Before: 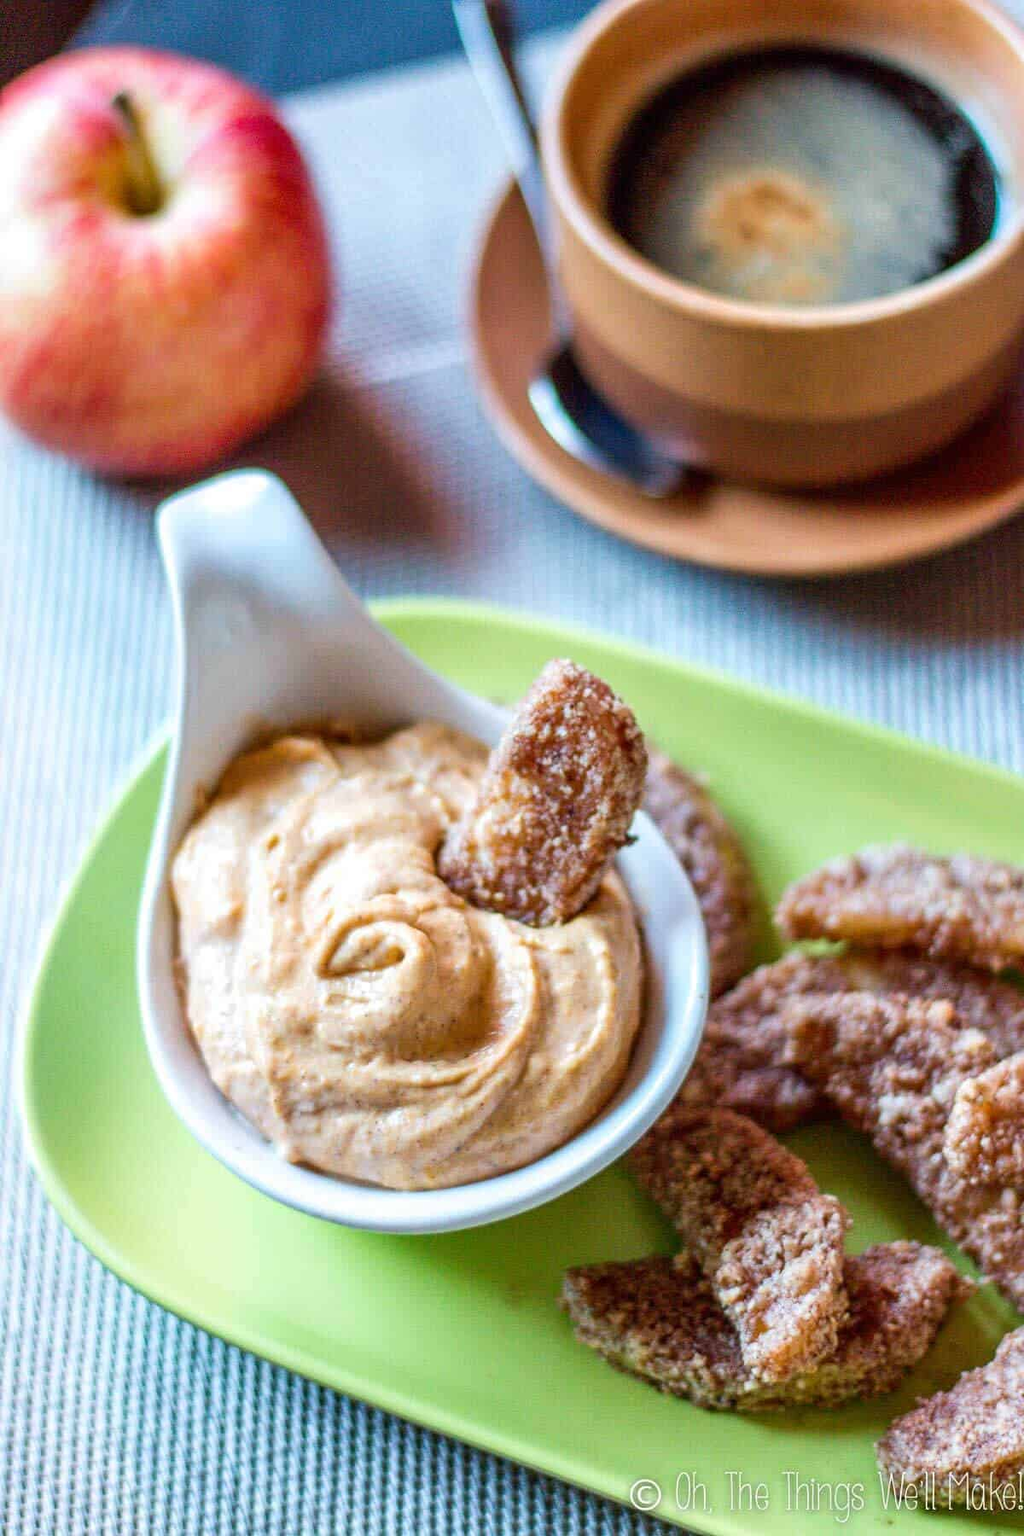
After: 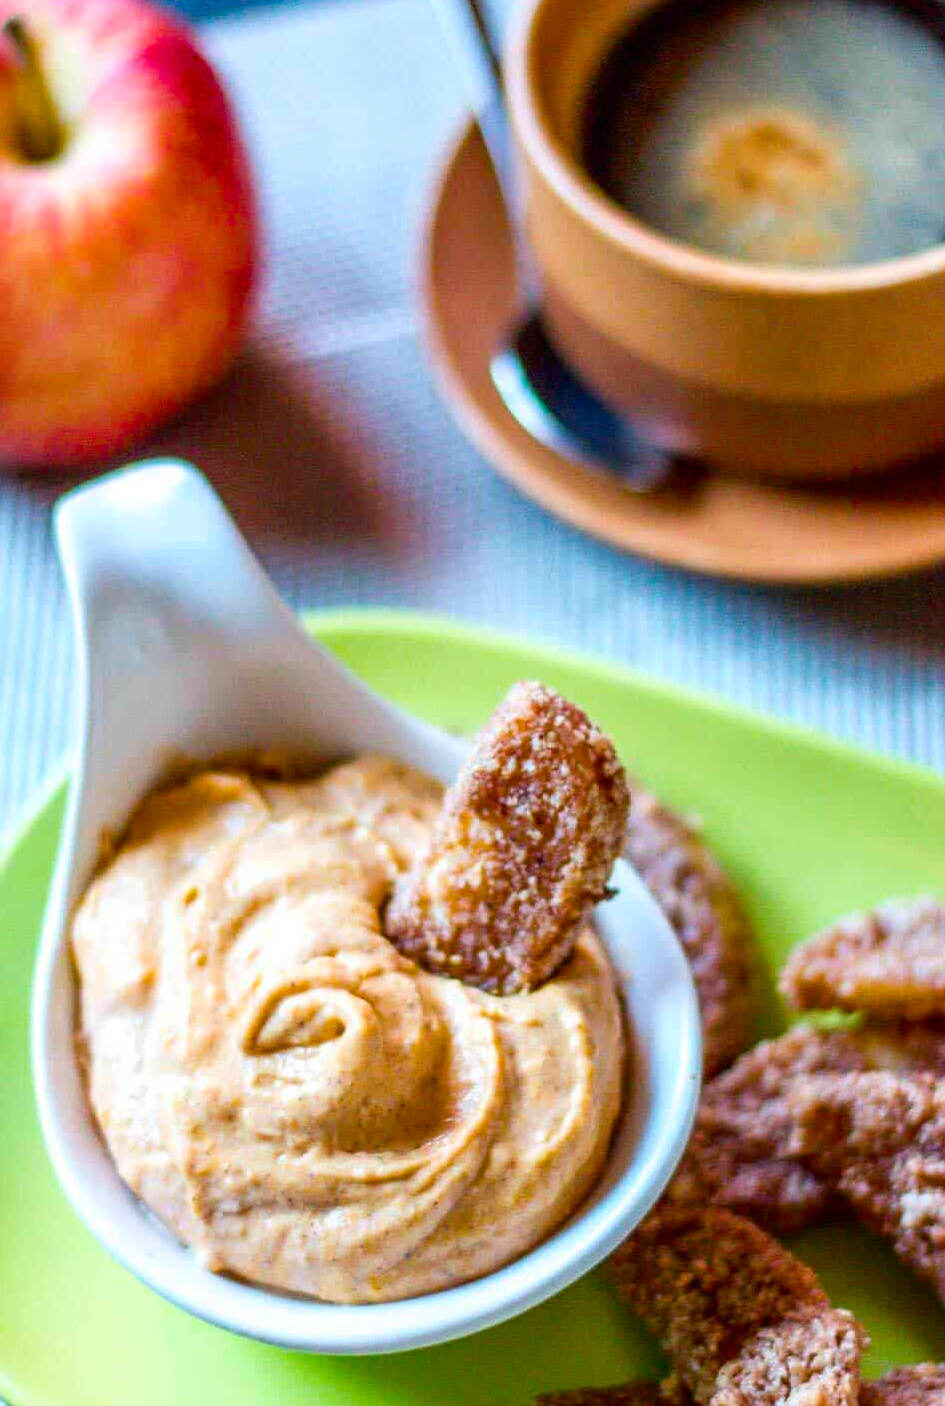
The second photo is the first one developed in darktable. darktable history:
shadows and highlights: shadows -30, highlights 30
color balance rgb: perceptual saturation grading › global saturation 25%, global vibrance 20%
crop and rotate: left 10.77%, top 5.1%, right 10.41%, bottom 16.76%
